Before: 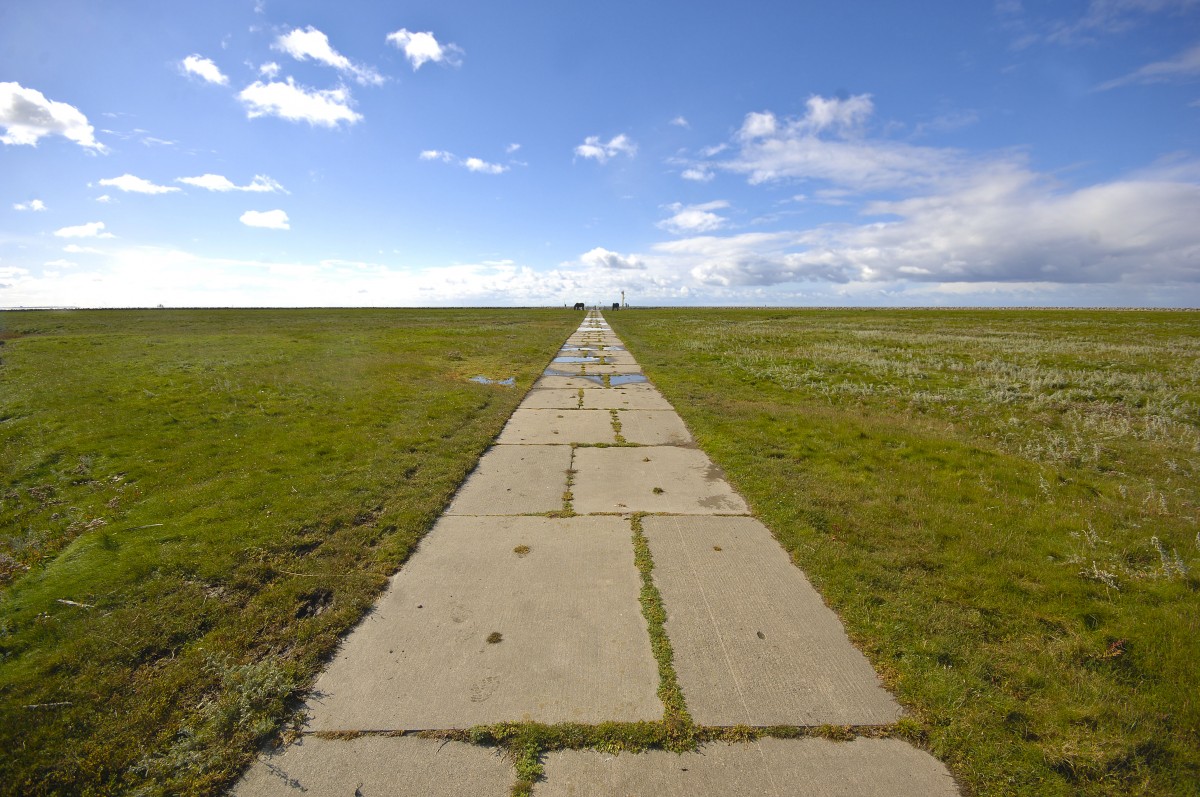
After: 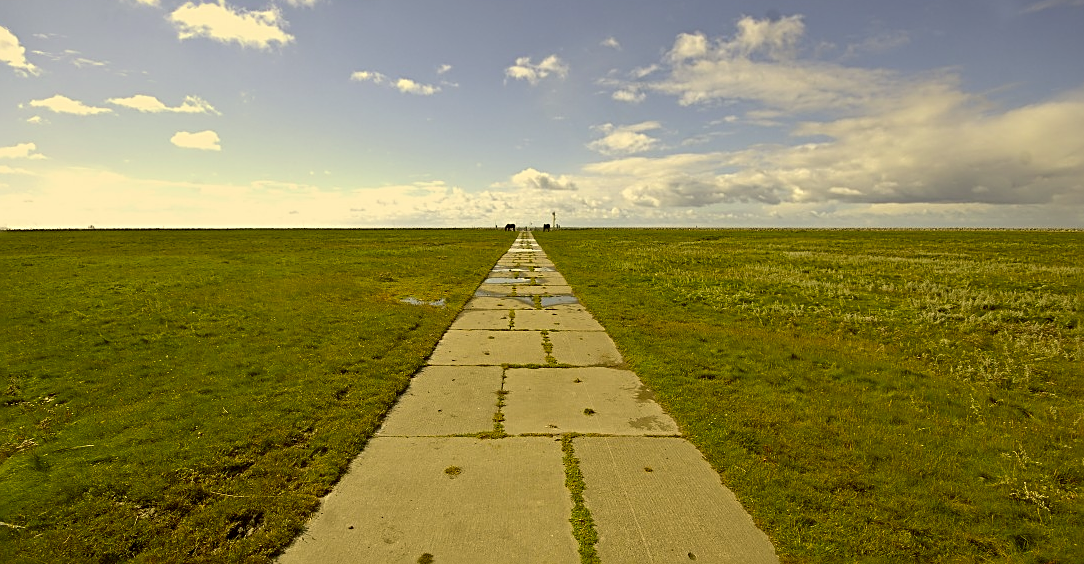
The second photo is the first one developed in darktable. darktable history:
sharpen: radius 2.54, amount 0.635
exposure: black level correction 0.006, exposure -0.221 EV, compensate highlight preservation false
crop: left 5.805%, top 9.981%, right 3.805%, bottom 19.197%
color correction: highlights a* 0.156, highlights b* 29.7, shadows a* -0.3, shadows b* 21.42
